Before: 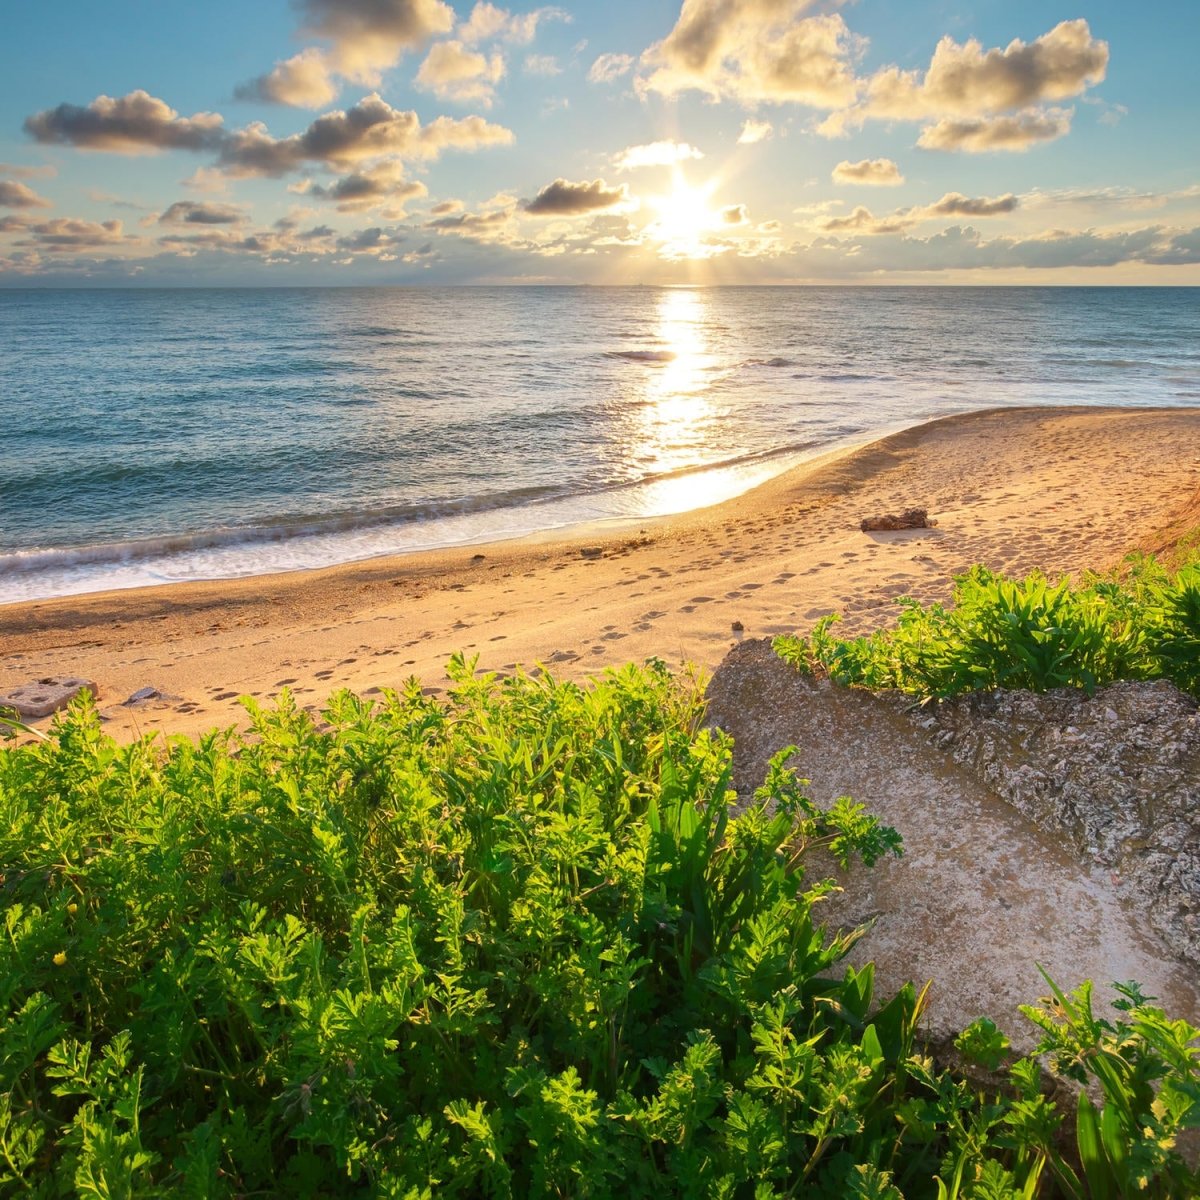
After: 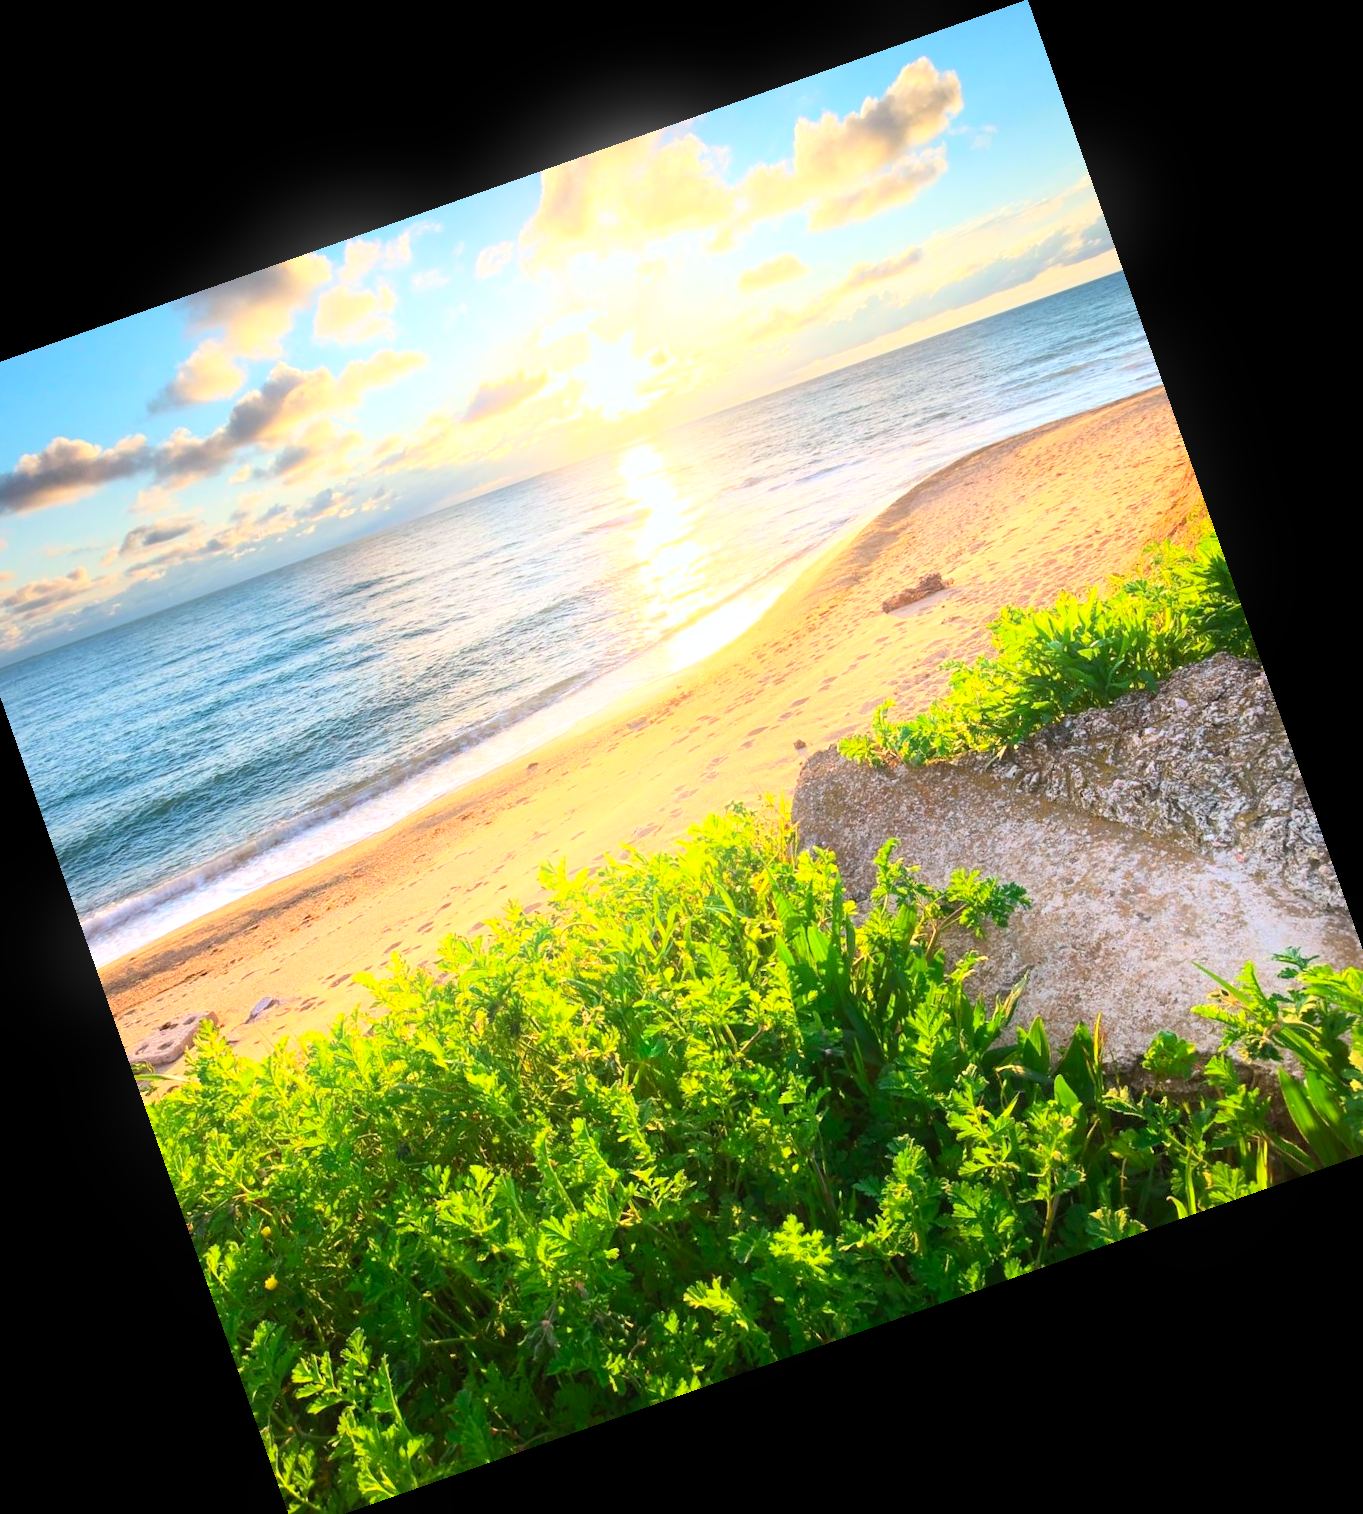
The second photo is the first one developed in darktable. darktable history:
contrast brightness saturation: contrast 0.2, brightness 0.16, saturation 0.22
exposure: black level correction 0.001, exposure 0.5 EV, compensate exposure bias true, compensate highlight preservation false
crop and rotate: angle 19.43°, left 6.812%, right 4.125%, bottom 1.087%
bloom: size 9%, threshold 100%, strength 7%
white balance: red 0.98, blue 1.034
